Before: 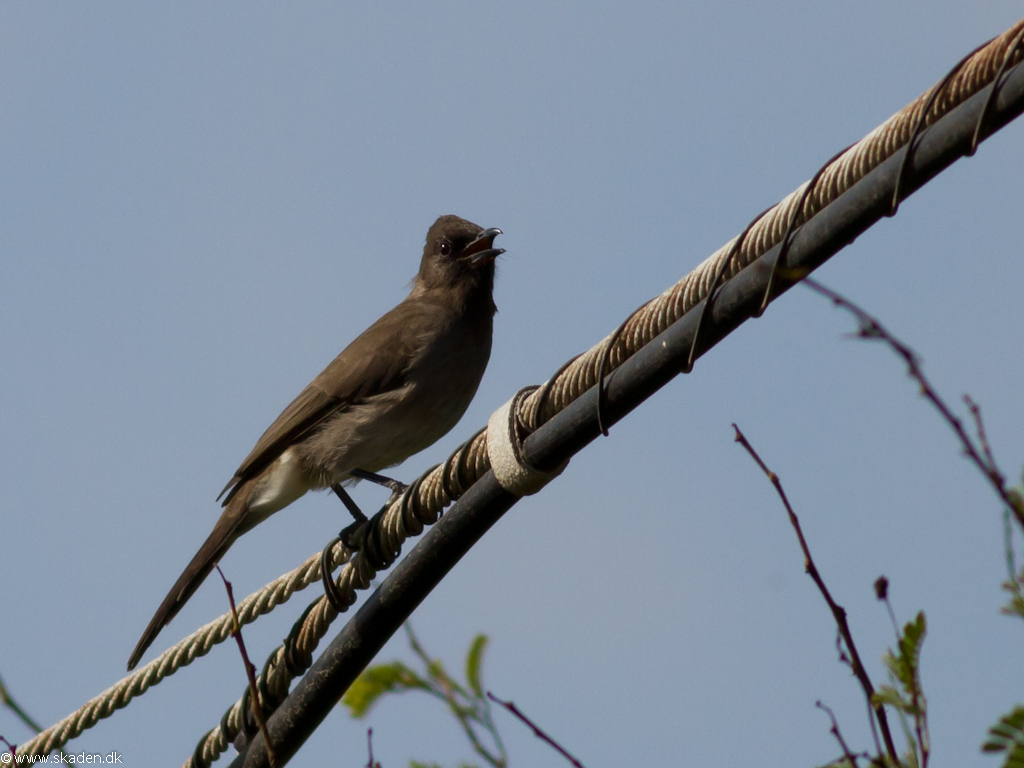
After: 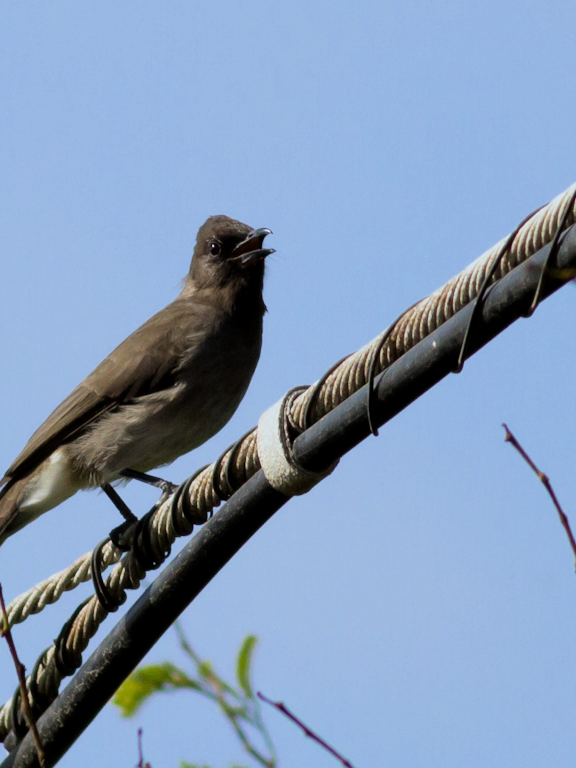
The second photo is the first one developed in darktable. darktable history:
exposure: black level correction 0, exposure 1 EV, compensate exposure bias true, compensate highlight preservation false
white balance: red 0.924, blue 1.095
local contrast: mode bilateral grid, contrast 10, coarseness 25, detail 115%, midtone range 0.2
filmic rgb: black relative exposure -7.65 EV, white relative exposure 4.56 EV, hardness 3.61, color science v6 (2022)
crop and rotate: left 22.516%, right 21.234%
